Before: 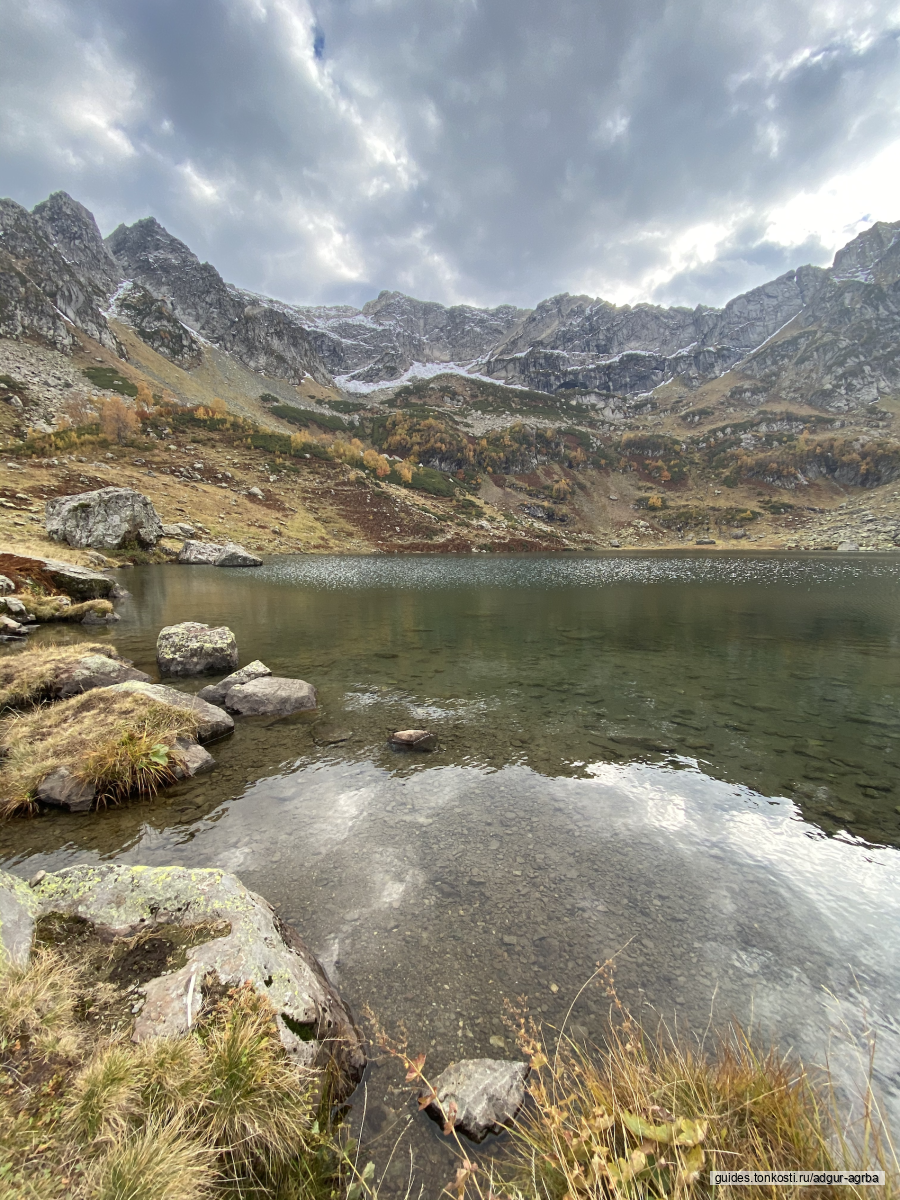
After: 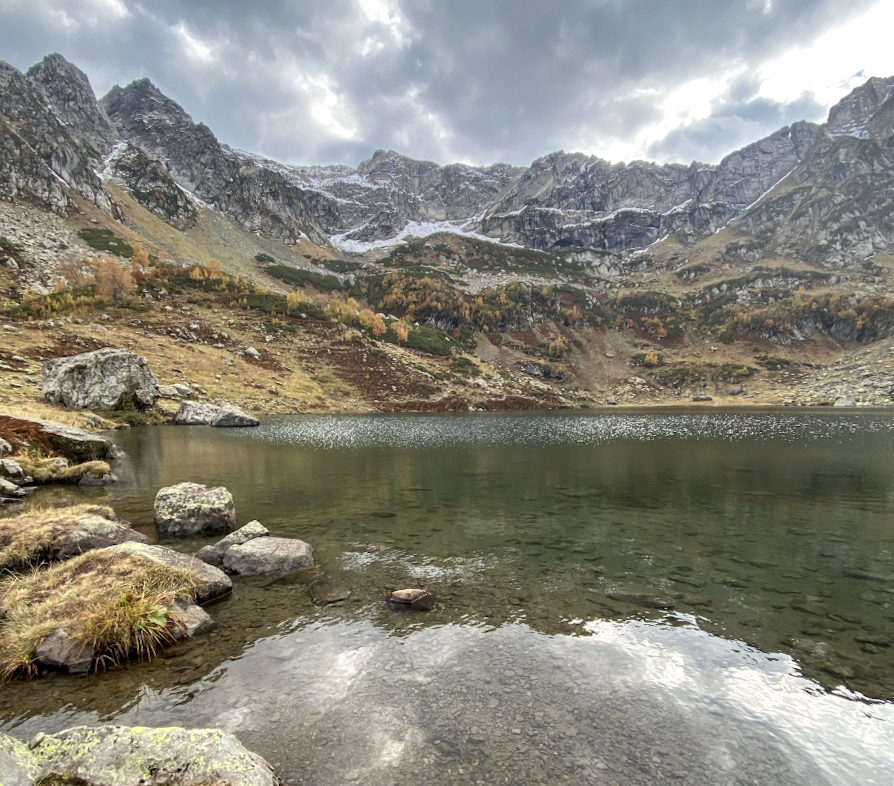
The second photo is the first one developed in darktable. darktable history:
shadows and highlights: shadows 20.91, highlights -35.45, soften with gaussian
local contrast: on, module defaults
crop: top 11.166%, bottom 22.168%
rotate and perspective: rotation -0.45°, automatic cropping original format, crop left 0.008, crop right 0.992, crop top 0.012, crop bottom 0.988
